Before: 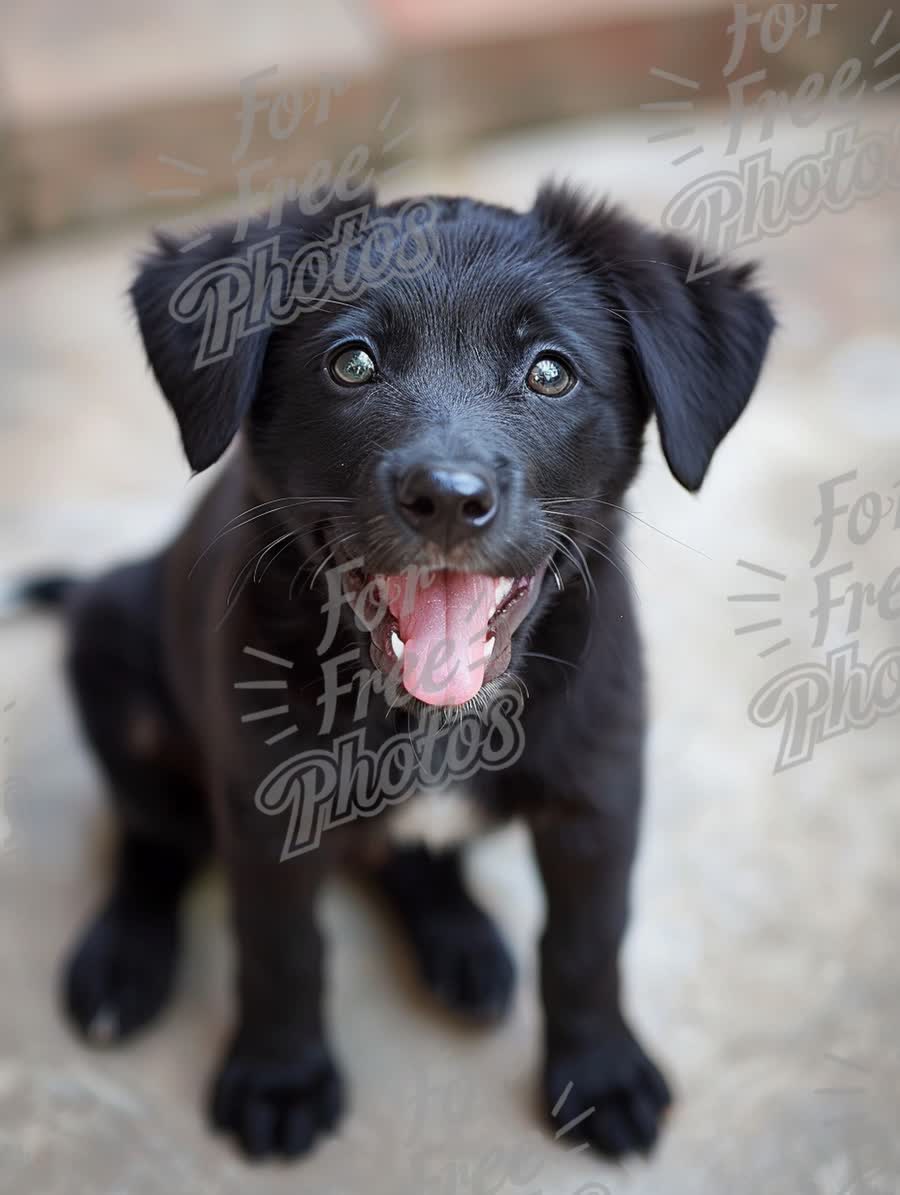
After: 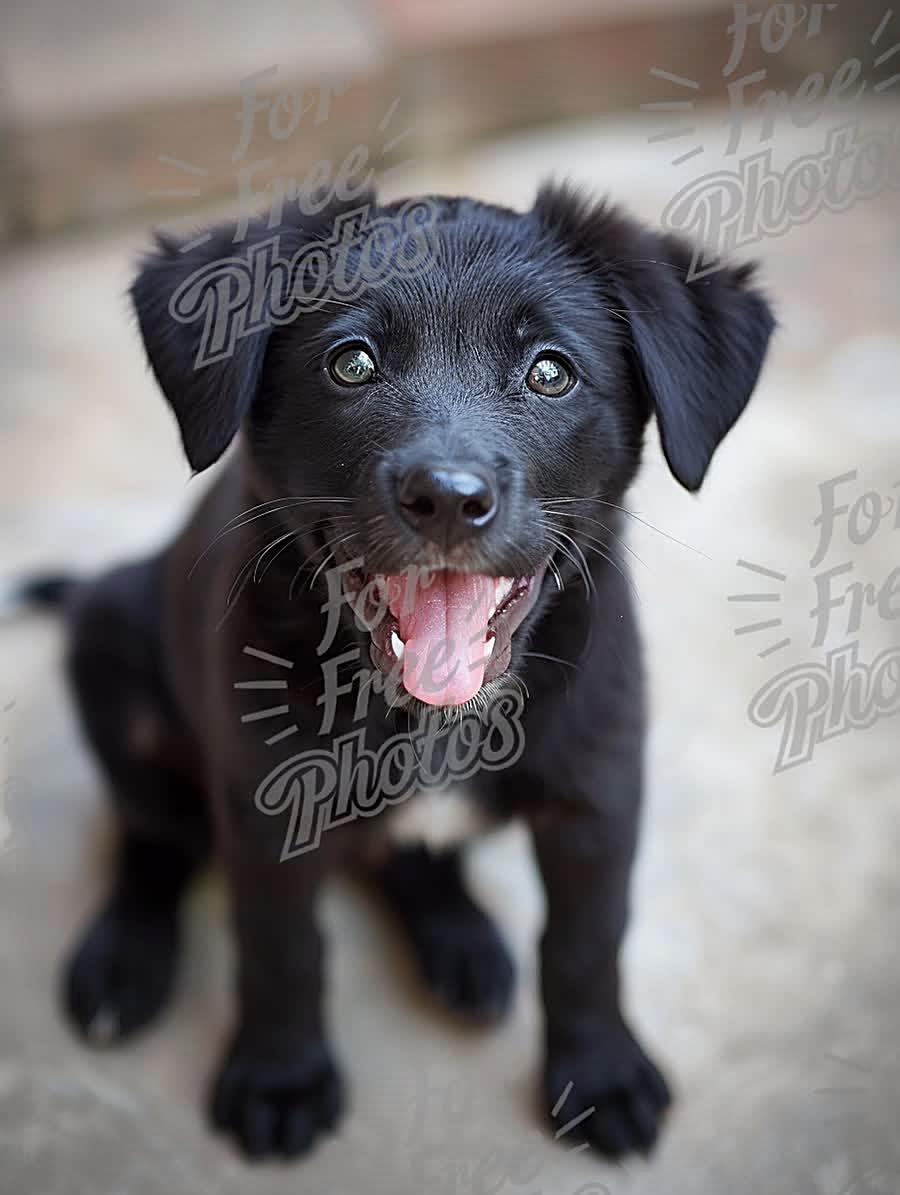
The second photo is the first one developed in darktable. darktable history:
sharpen: on, module defaults
vignetting: fall-off start 79.88%
